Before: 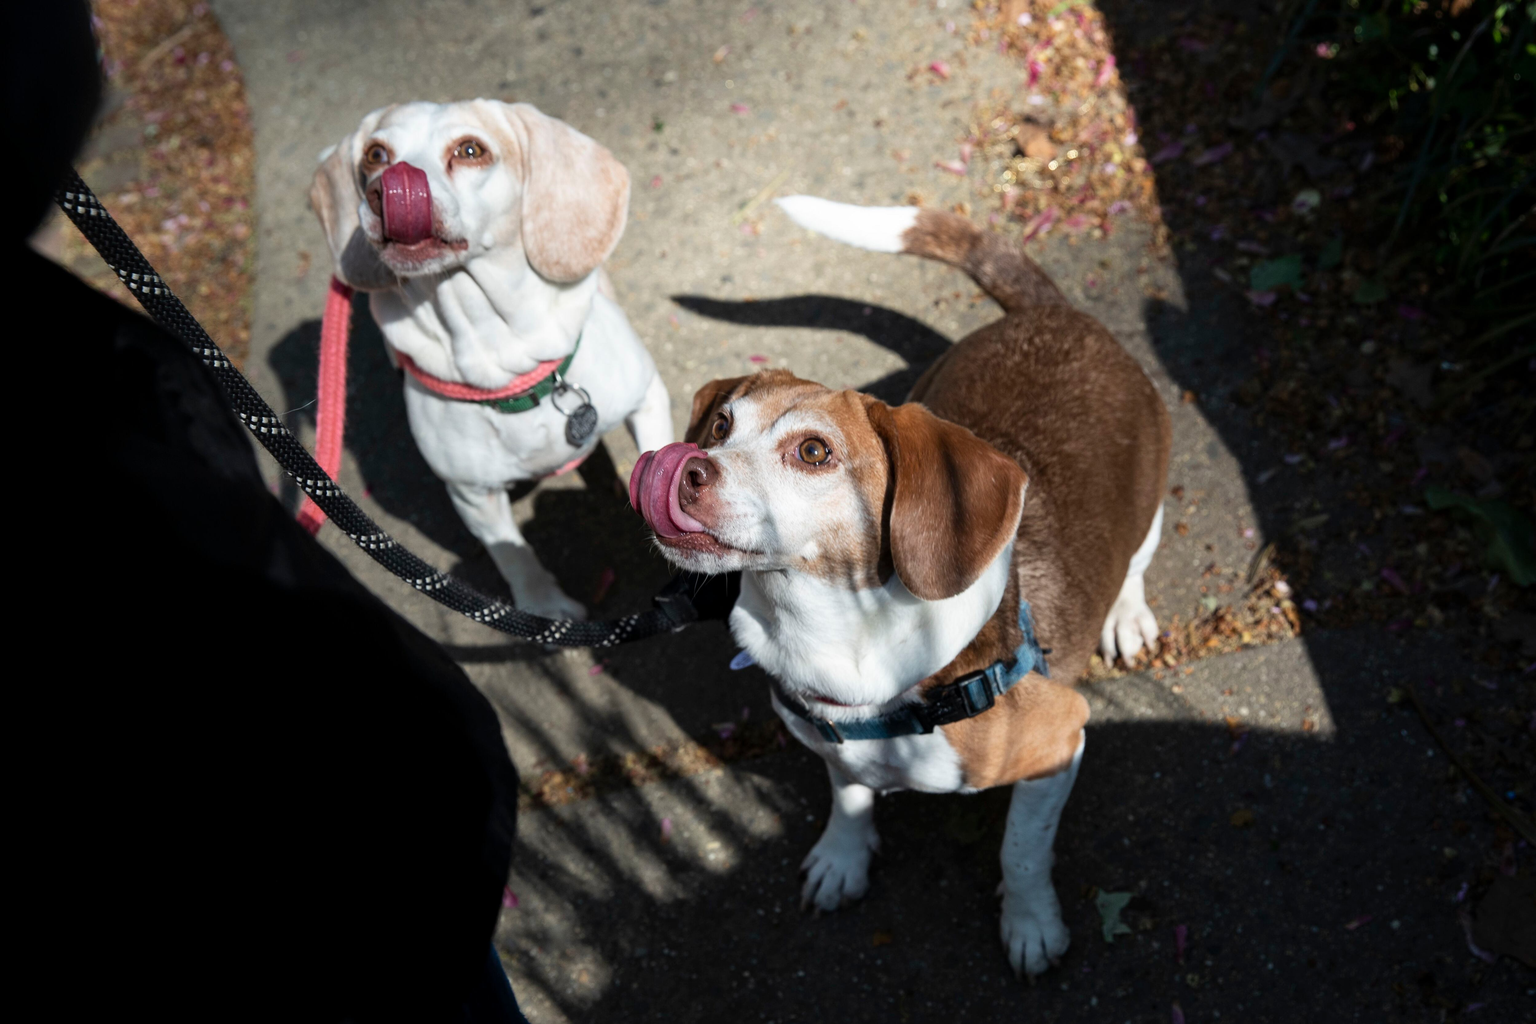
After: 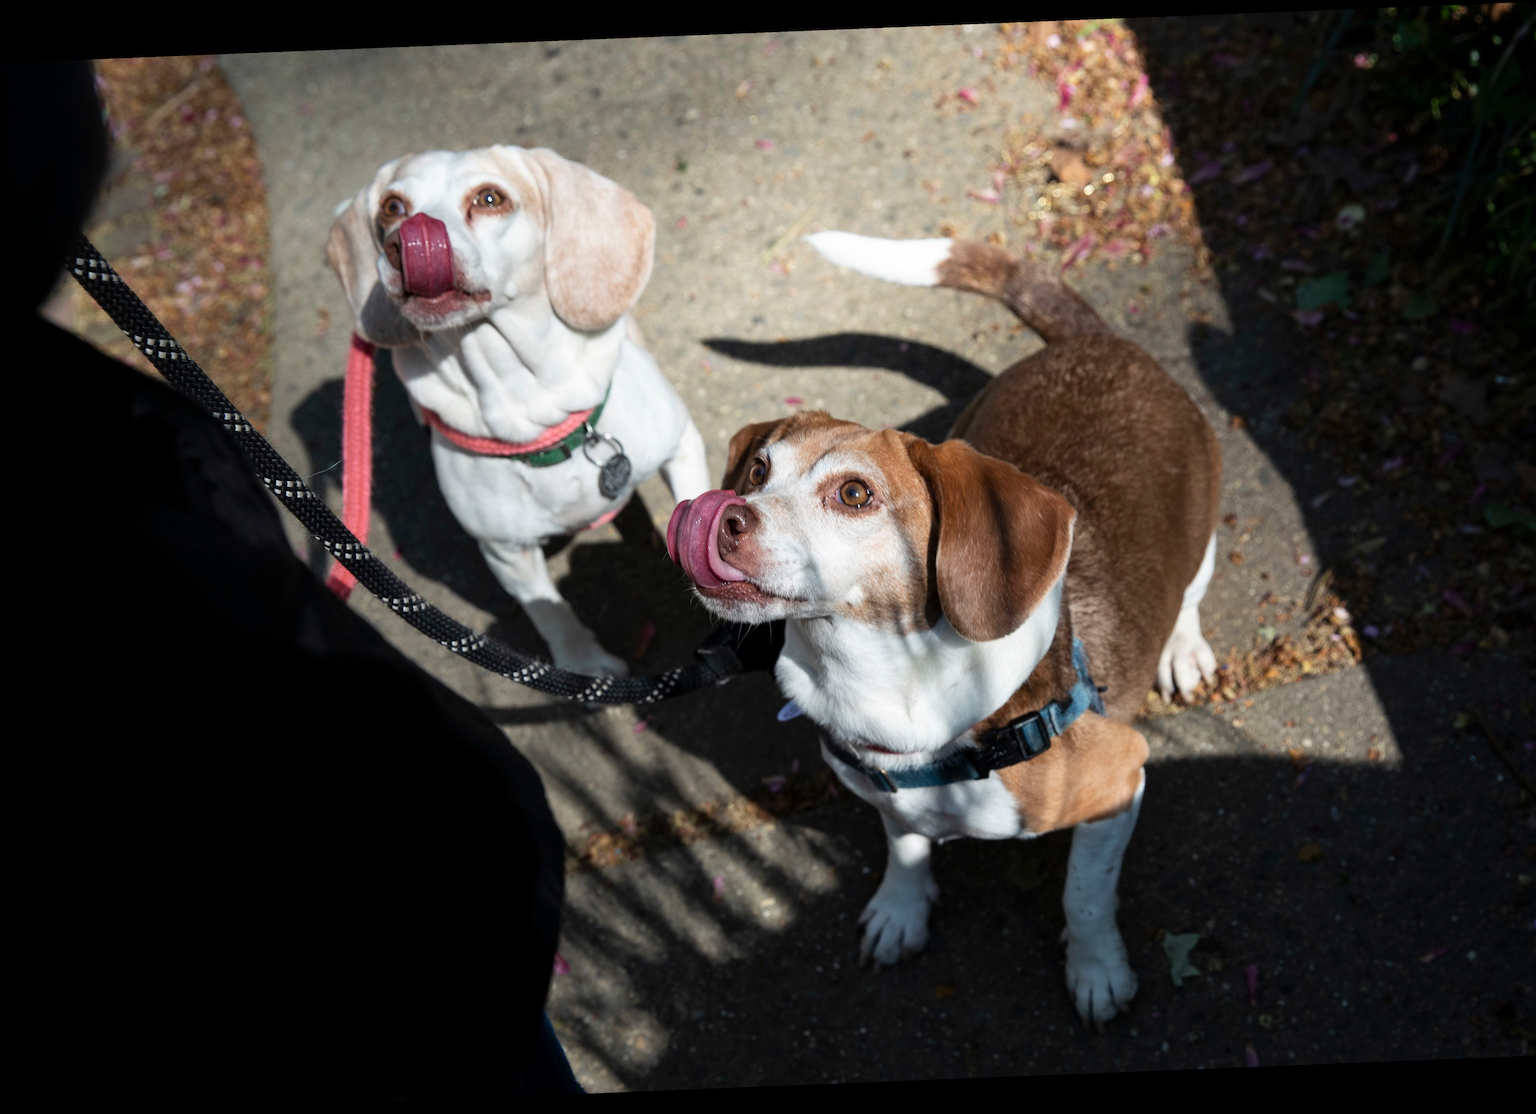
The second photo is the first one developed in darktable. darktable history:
crop and rotate: right 5.167%
rotate and perspective: rotation -2.29°, automatic cropping off
